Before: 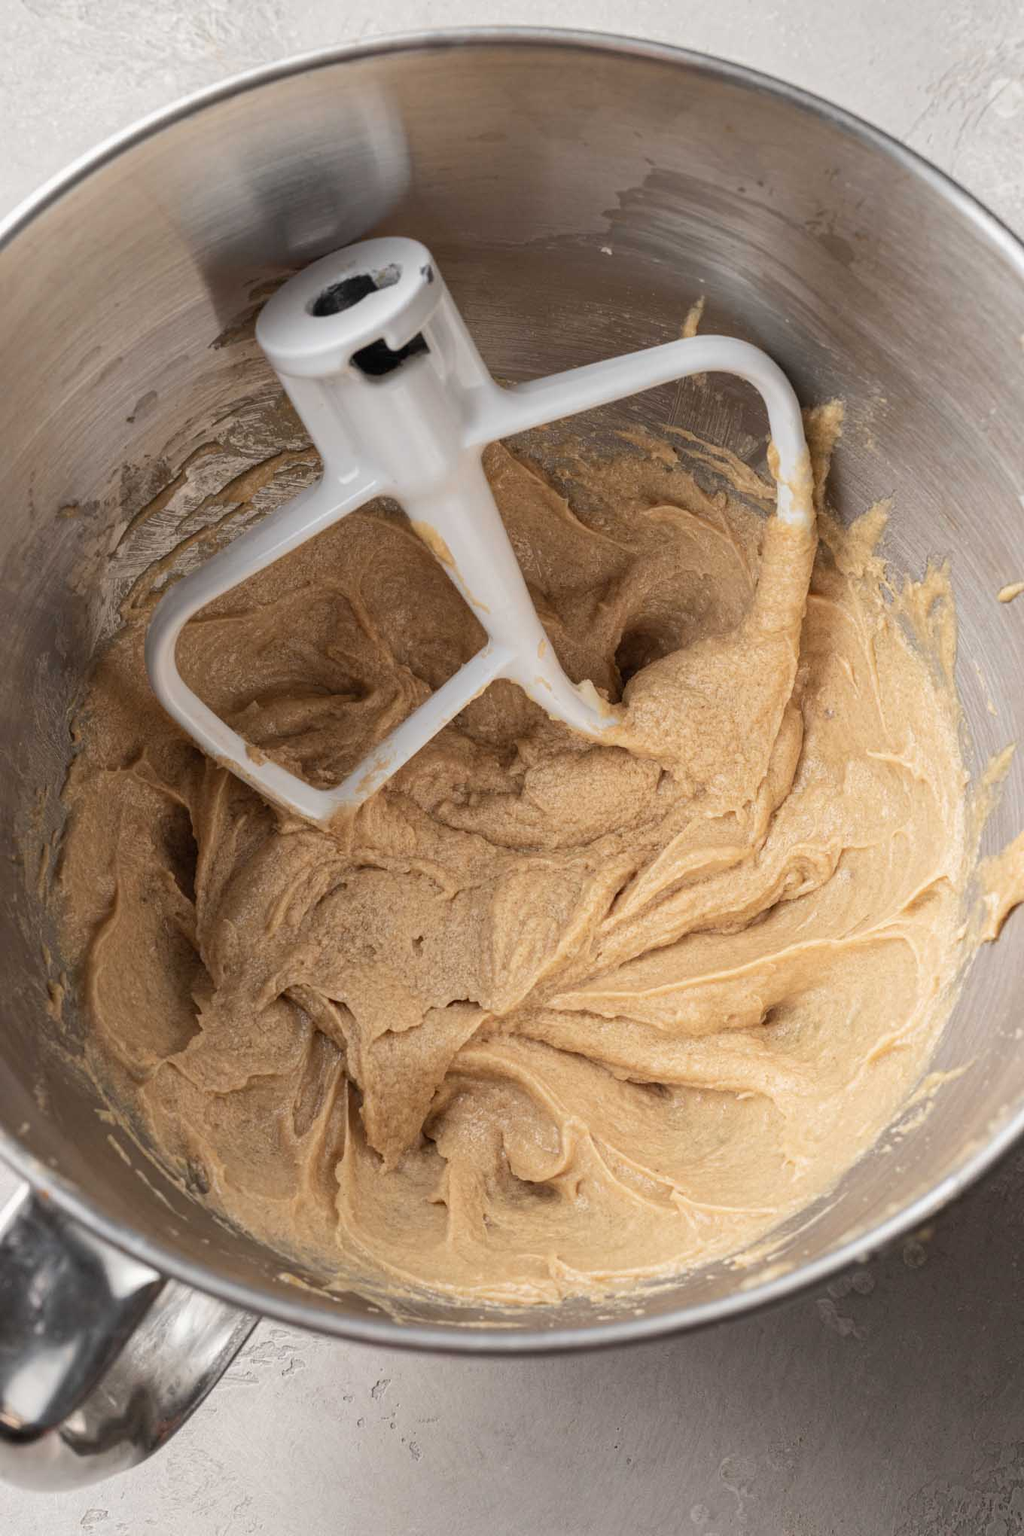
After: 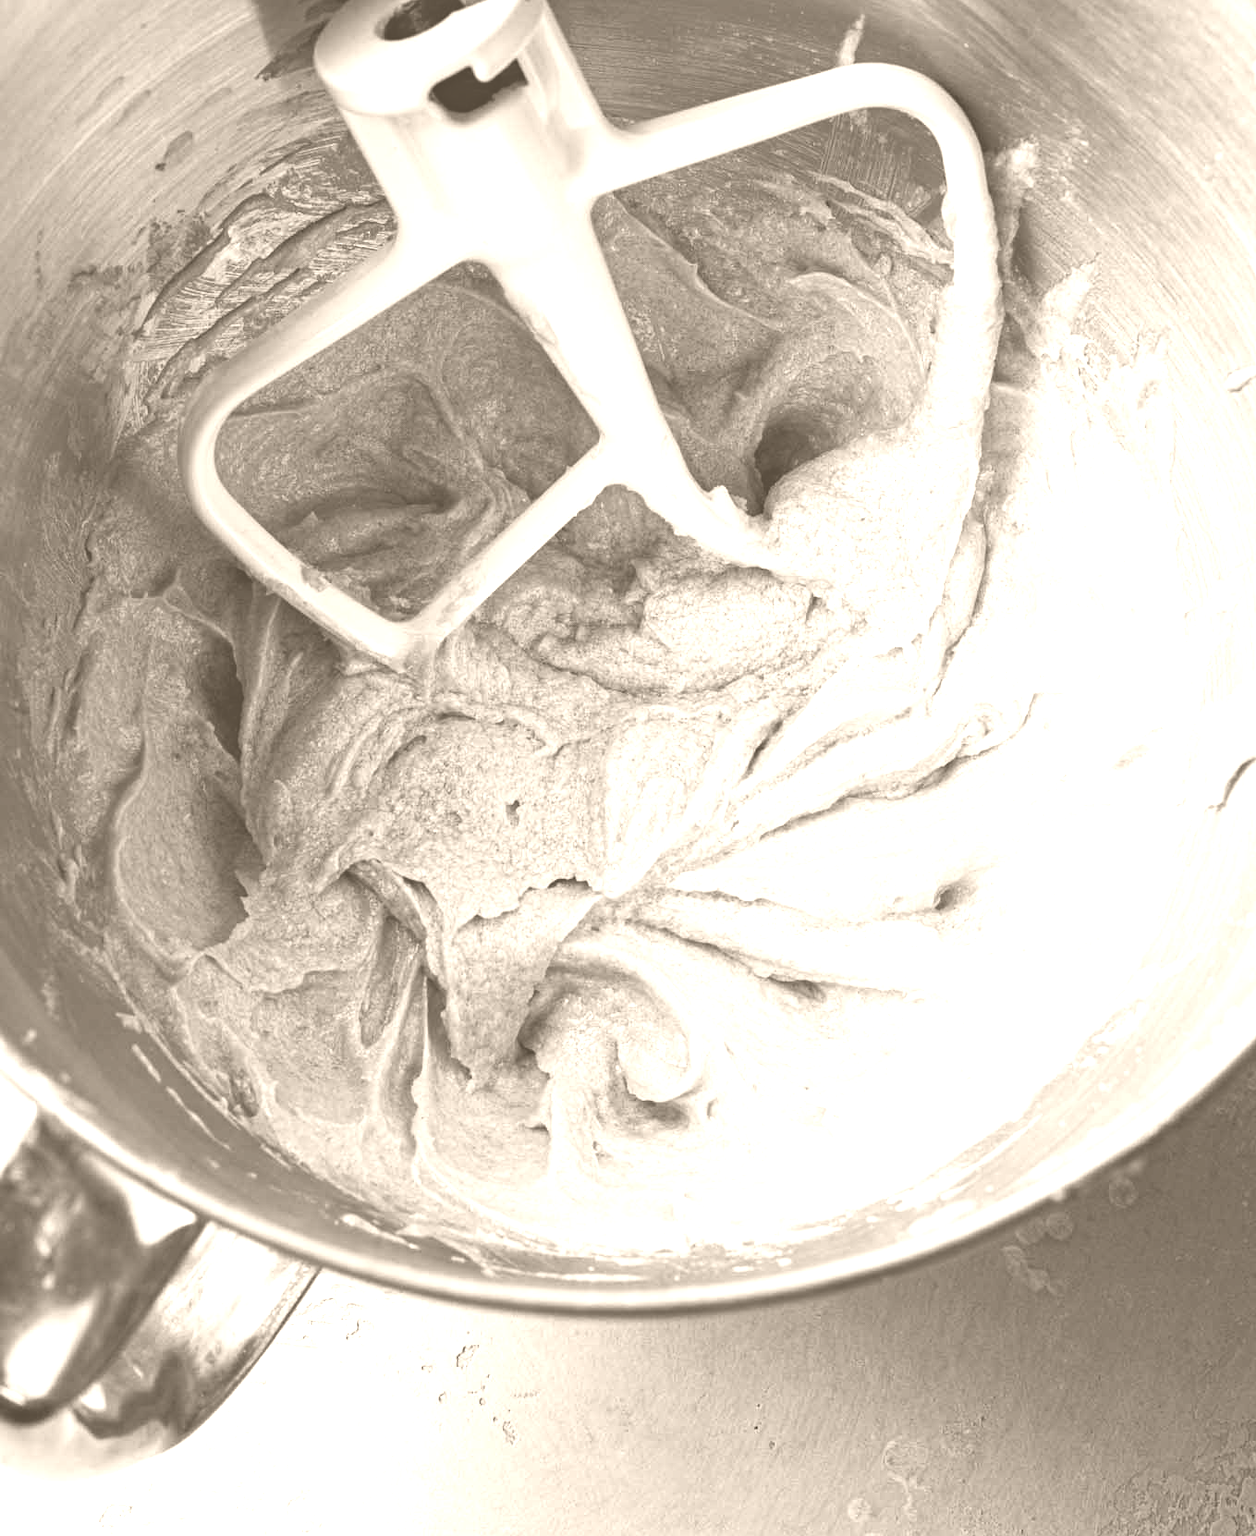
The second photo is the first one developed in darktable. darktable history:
color balance rgb: perceptual saturation grading › global saturation 20%, perceptual saturation grading › highlights -25%, perceptual saturation grading › shadows 50%
levels: levels [0, 0.478, 1]
contrast brightness saturation: contrast 0.22
color balance: lift [1.005, 0.99, 1.007, 1.01], gamma [1, 1.034, 1.032, 0.966], gain [0.873, 1.055, 1.067, 0.933]
haze removal: compatibility mode true, adaptive false
crop and rotate: top 18.507%
colorize: hue 34.49°, saturation 35.33%, source mix 100%, version 1
